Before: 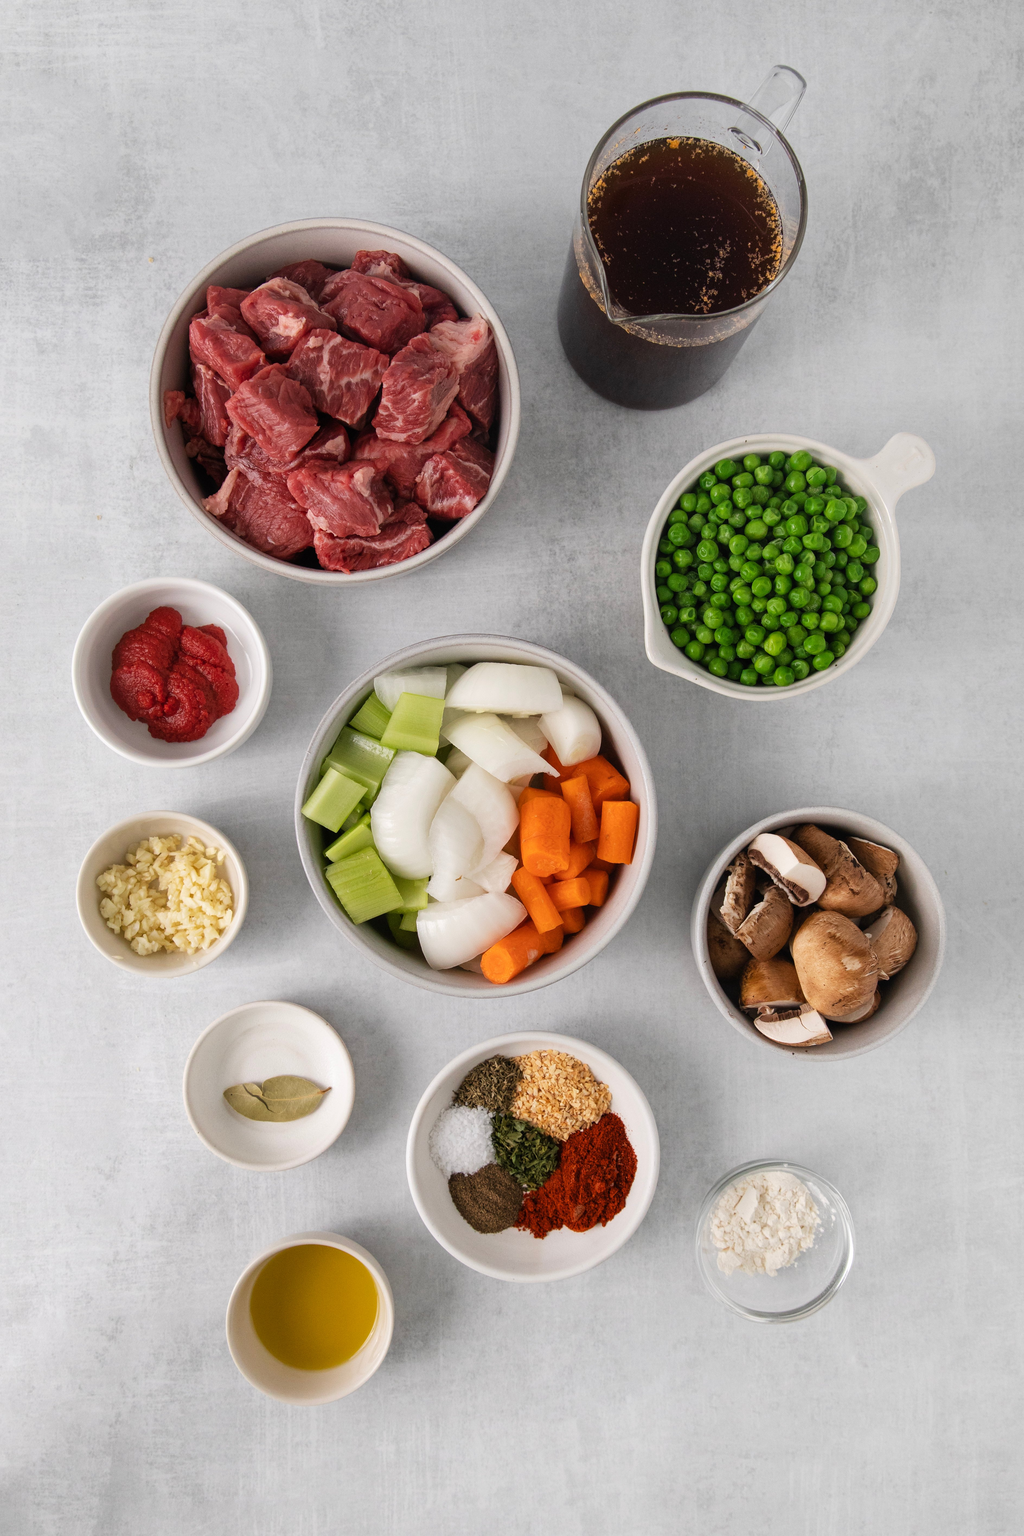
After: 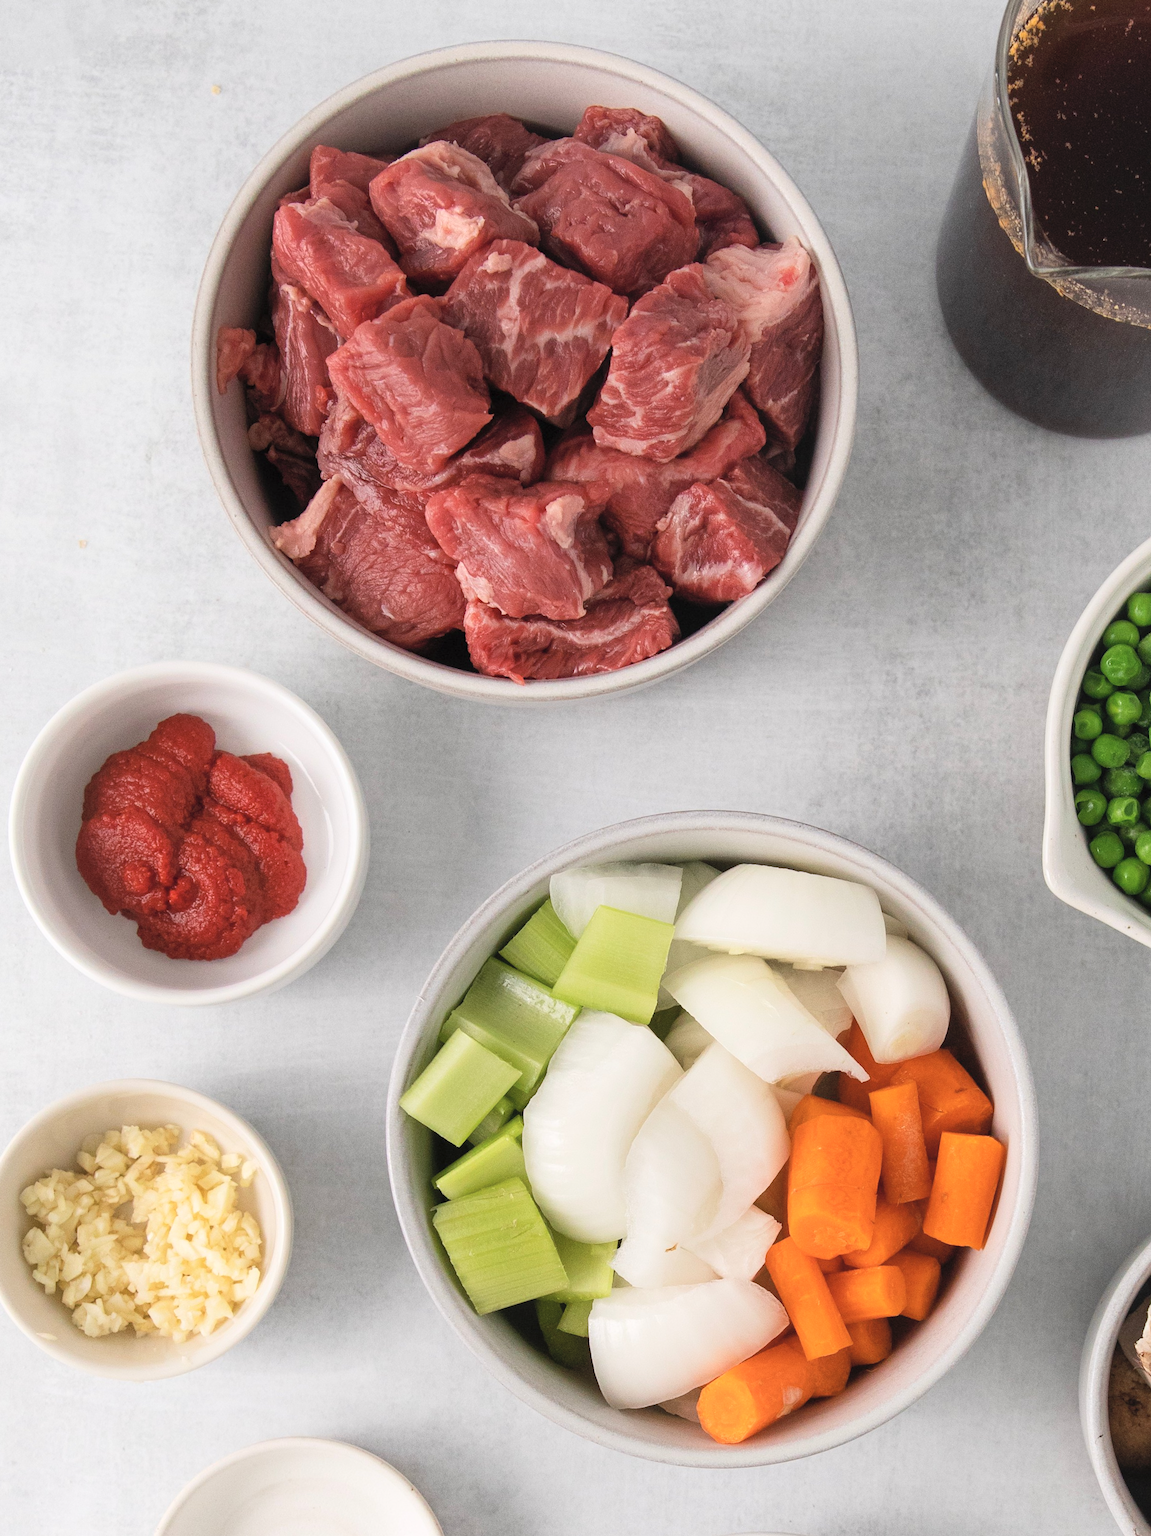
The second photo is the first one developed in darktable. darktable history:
crop and rotate: angle -4.99°, left 2.122%, top 6.945%, right 27.566%, bottom 30.519%
contrast brightness saturation: brightness 0.15
shadows and highlights: shadows 0, highlights 40
